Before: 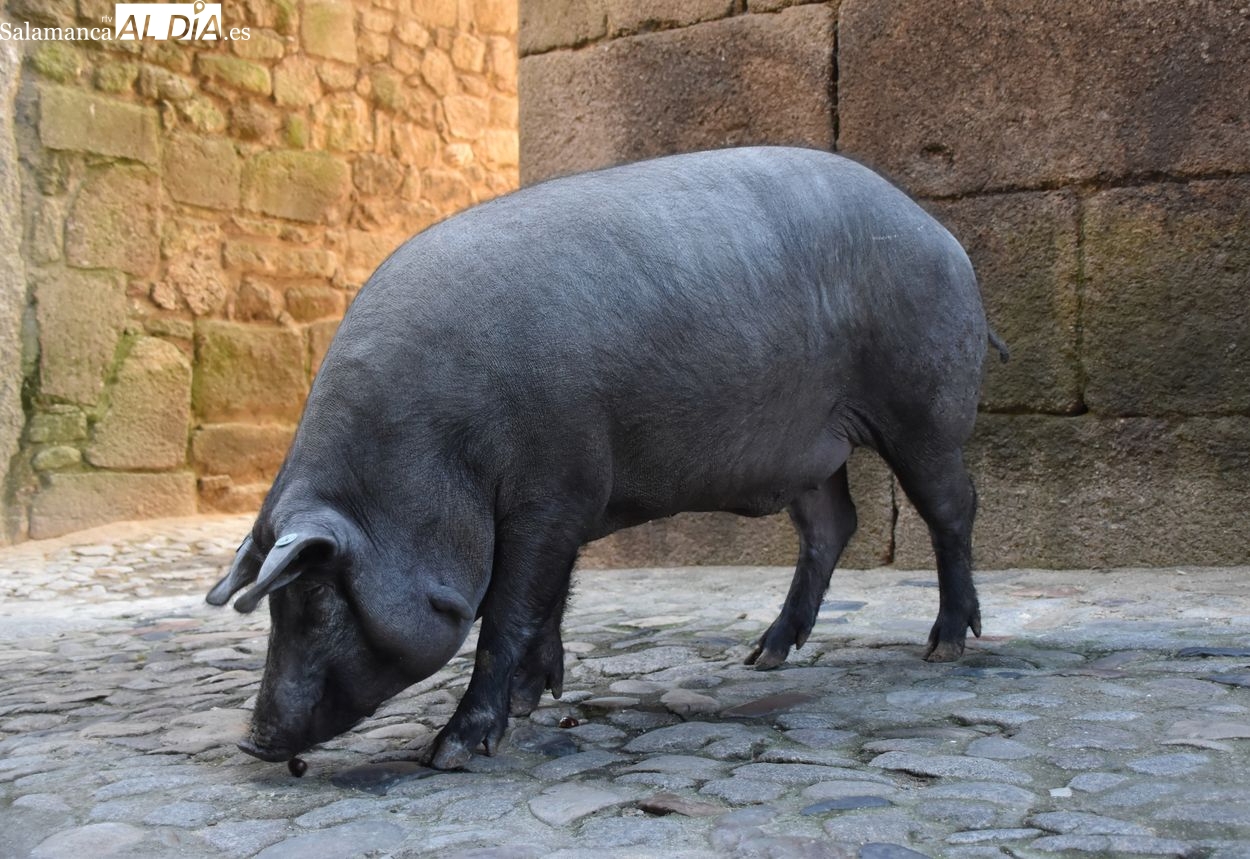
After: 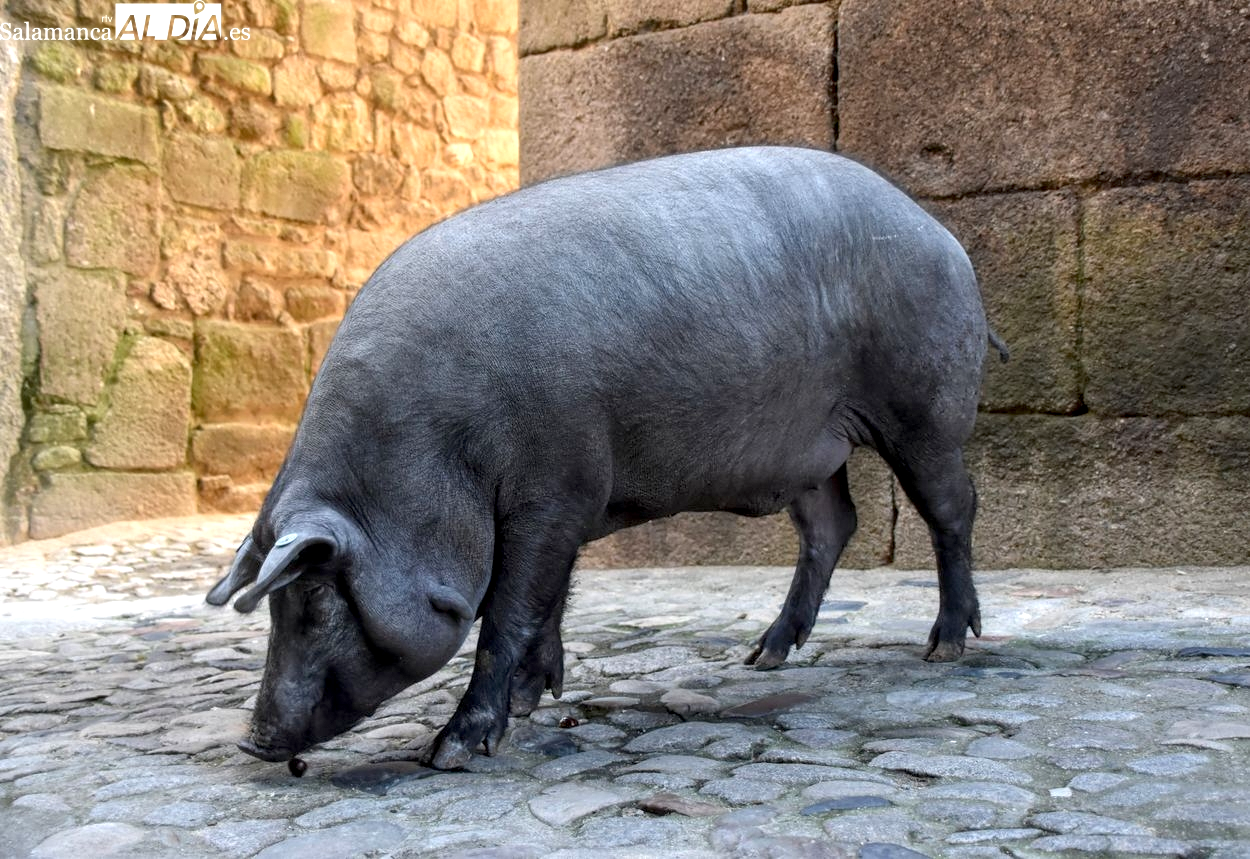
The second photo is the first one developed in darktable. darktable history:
local contrast: on, module defaults
exposure: black level correction 0.005, exposure 0.417 EV, compensate highlight preservation false
